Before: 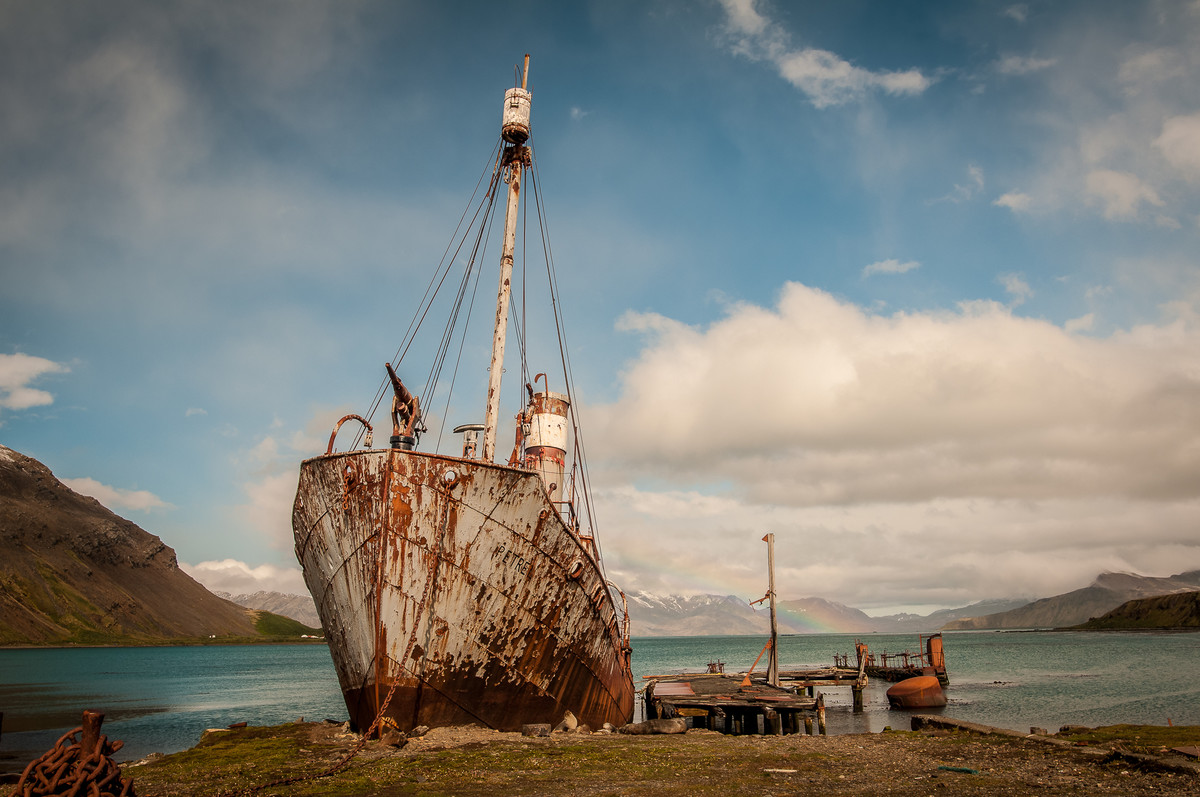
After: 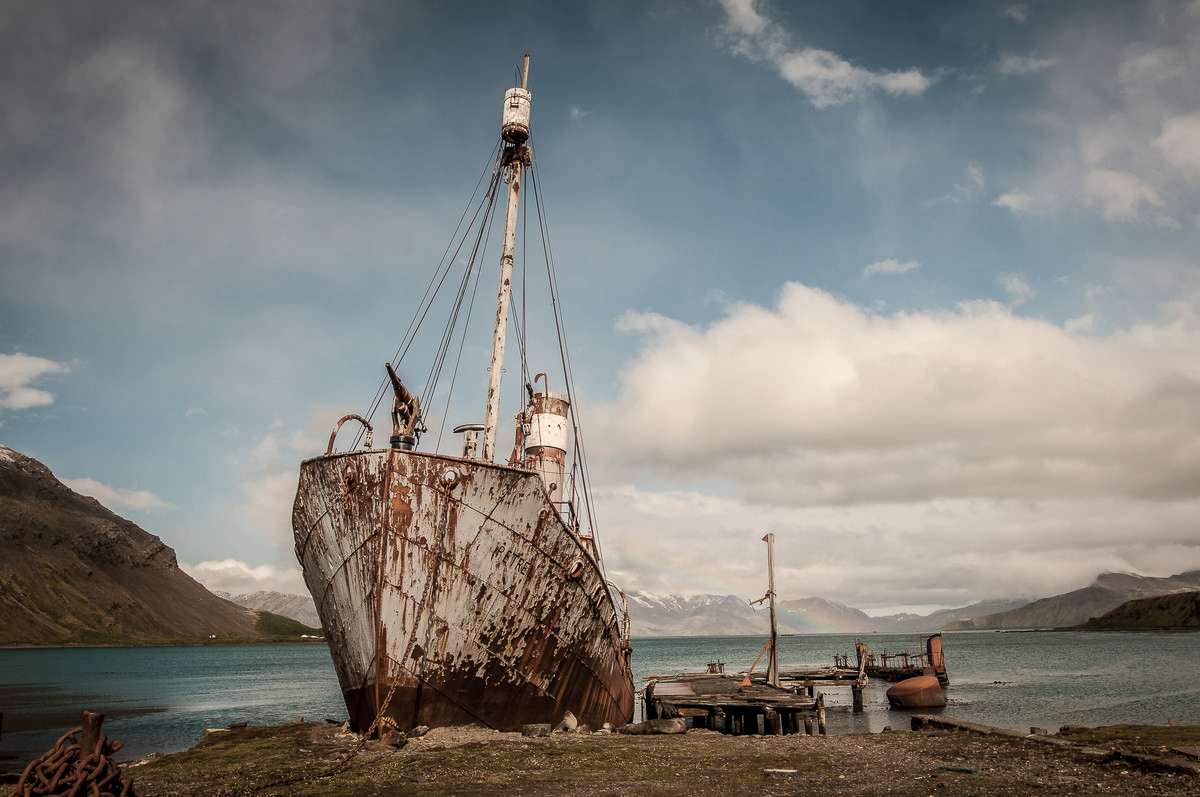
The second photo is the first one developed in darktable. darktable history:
contrast brightness saturation: contrast 0.103, saturation -0.374
